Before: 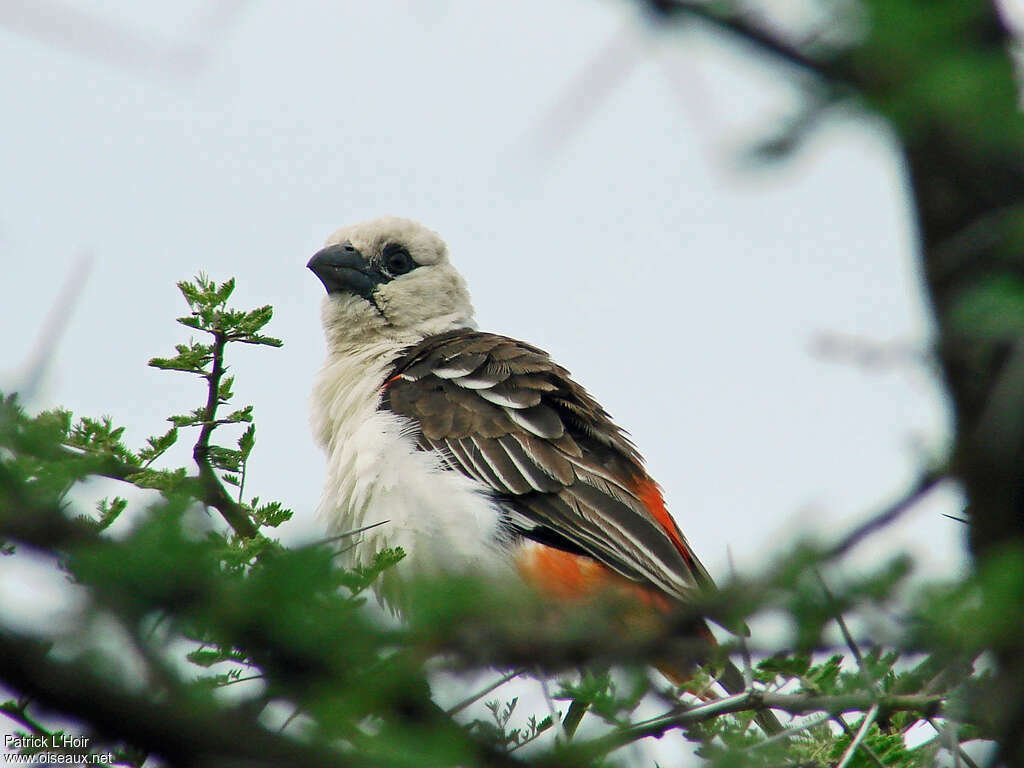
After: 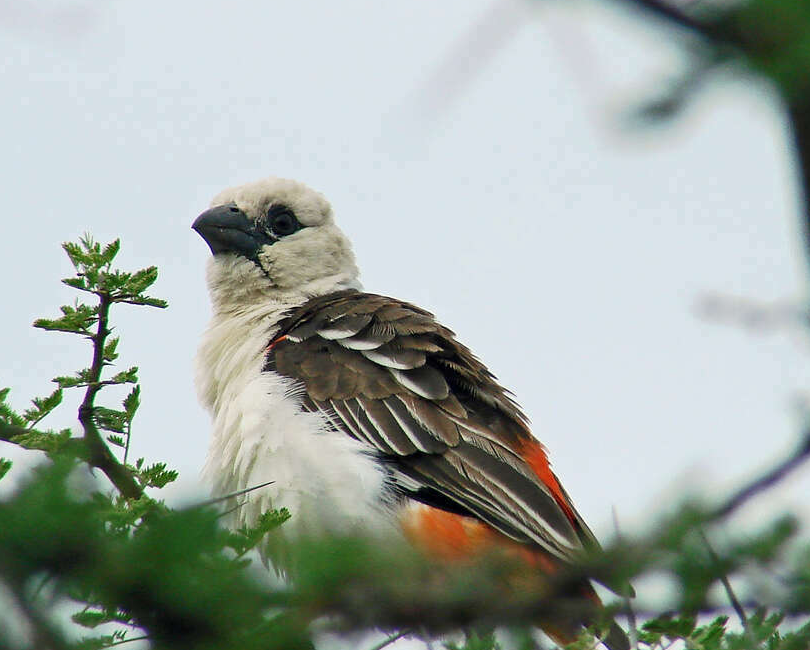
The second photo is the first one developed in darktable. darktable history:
crop: left 11.234%, top 5.086%, right 9.577%, bottom 10.24%
